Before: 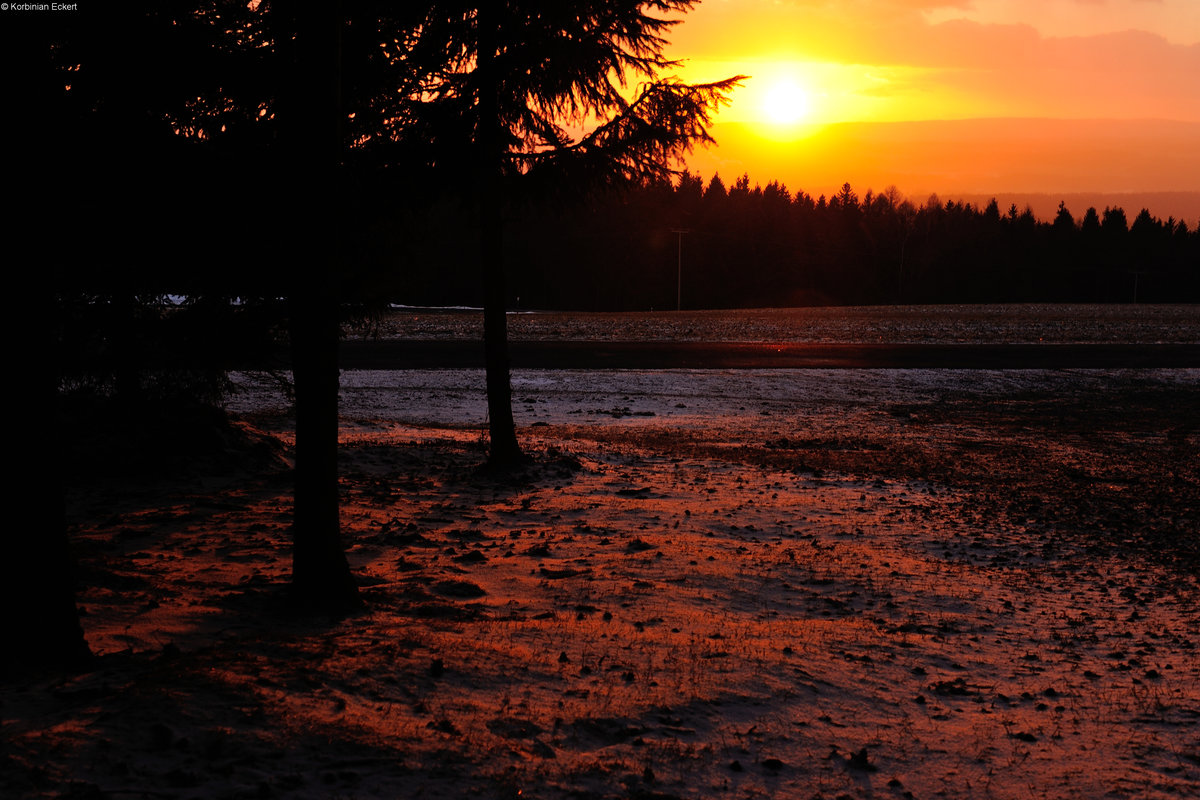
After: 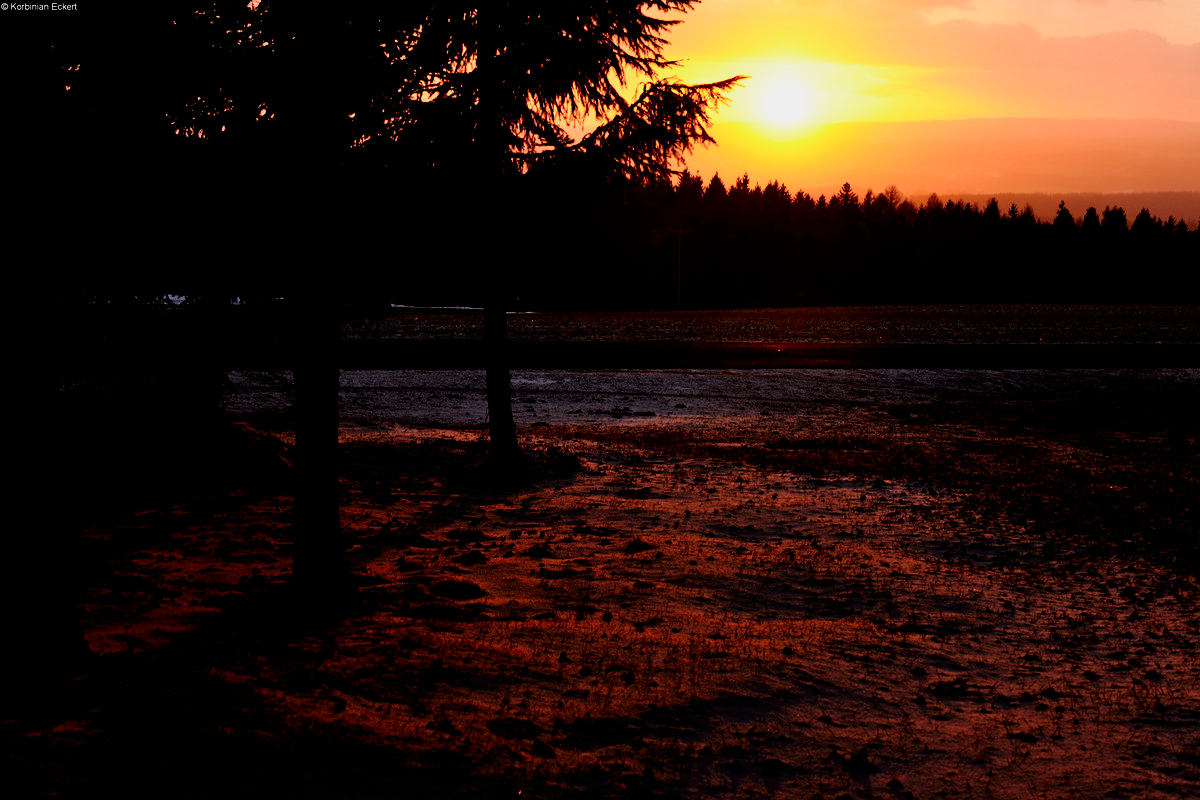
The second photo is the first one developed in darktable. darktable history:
contrast brightness saturation: contrast 0.28
filmic rgb: black relative exposure -7.65 EV, hardness 4.02, contrast 1.1, highlights saturation mix -30%
